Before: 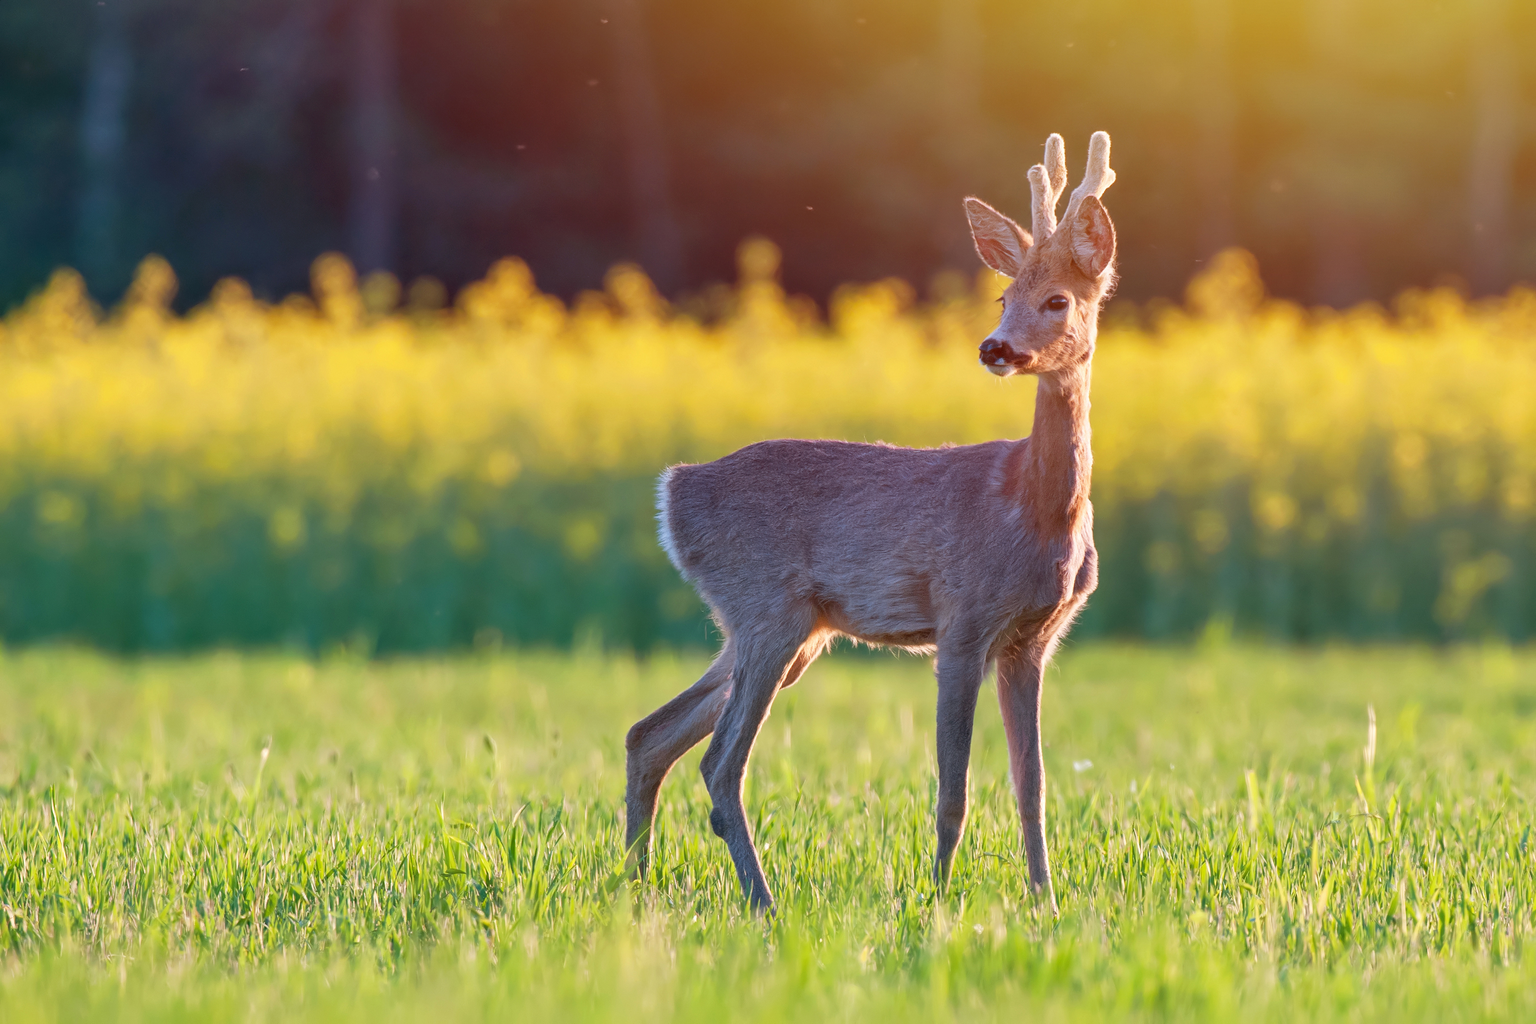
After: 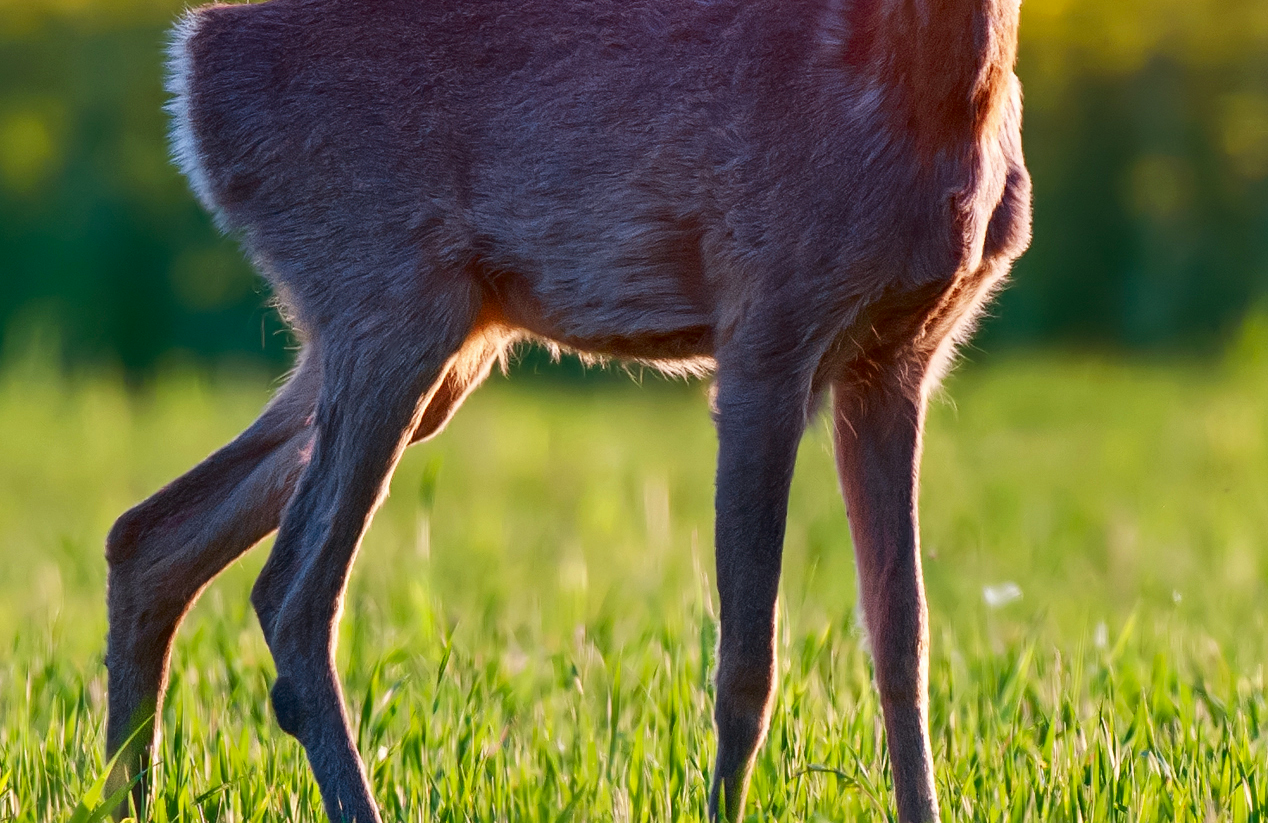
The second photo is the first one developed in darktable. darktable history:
contrast brightness saturation: contrast 0.13, brightness -0.24, saturation 0.14
crop: left 37.221%, top 45.169%, right 20.63%, bottom 13.777%
